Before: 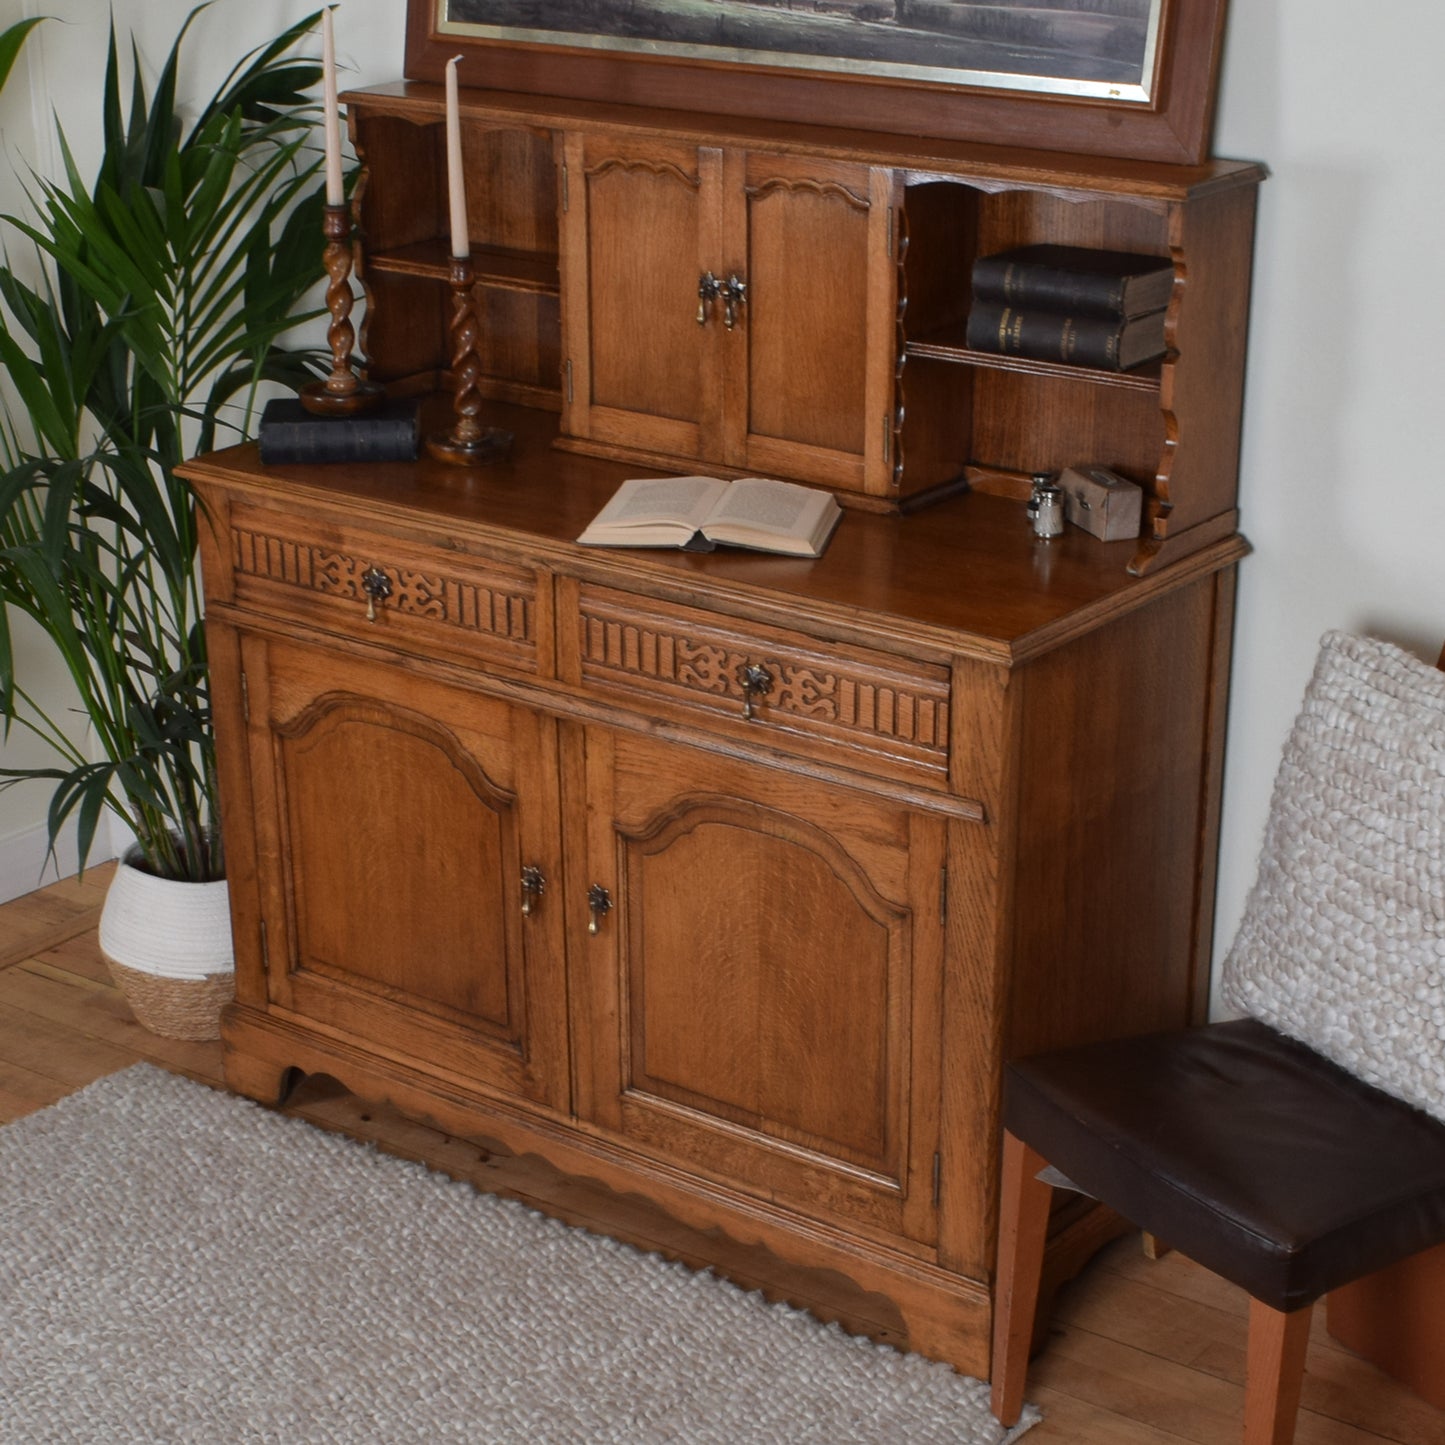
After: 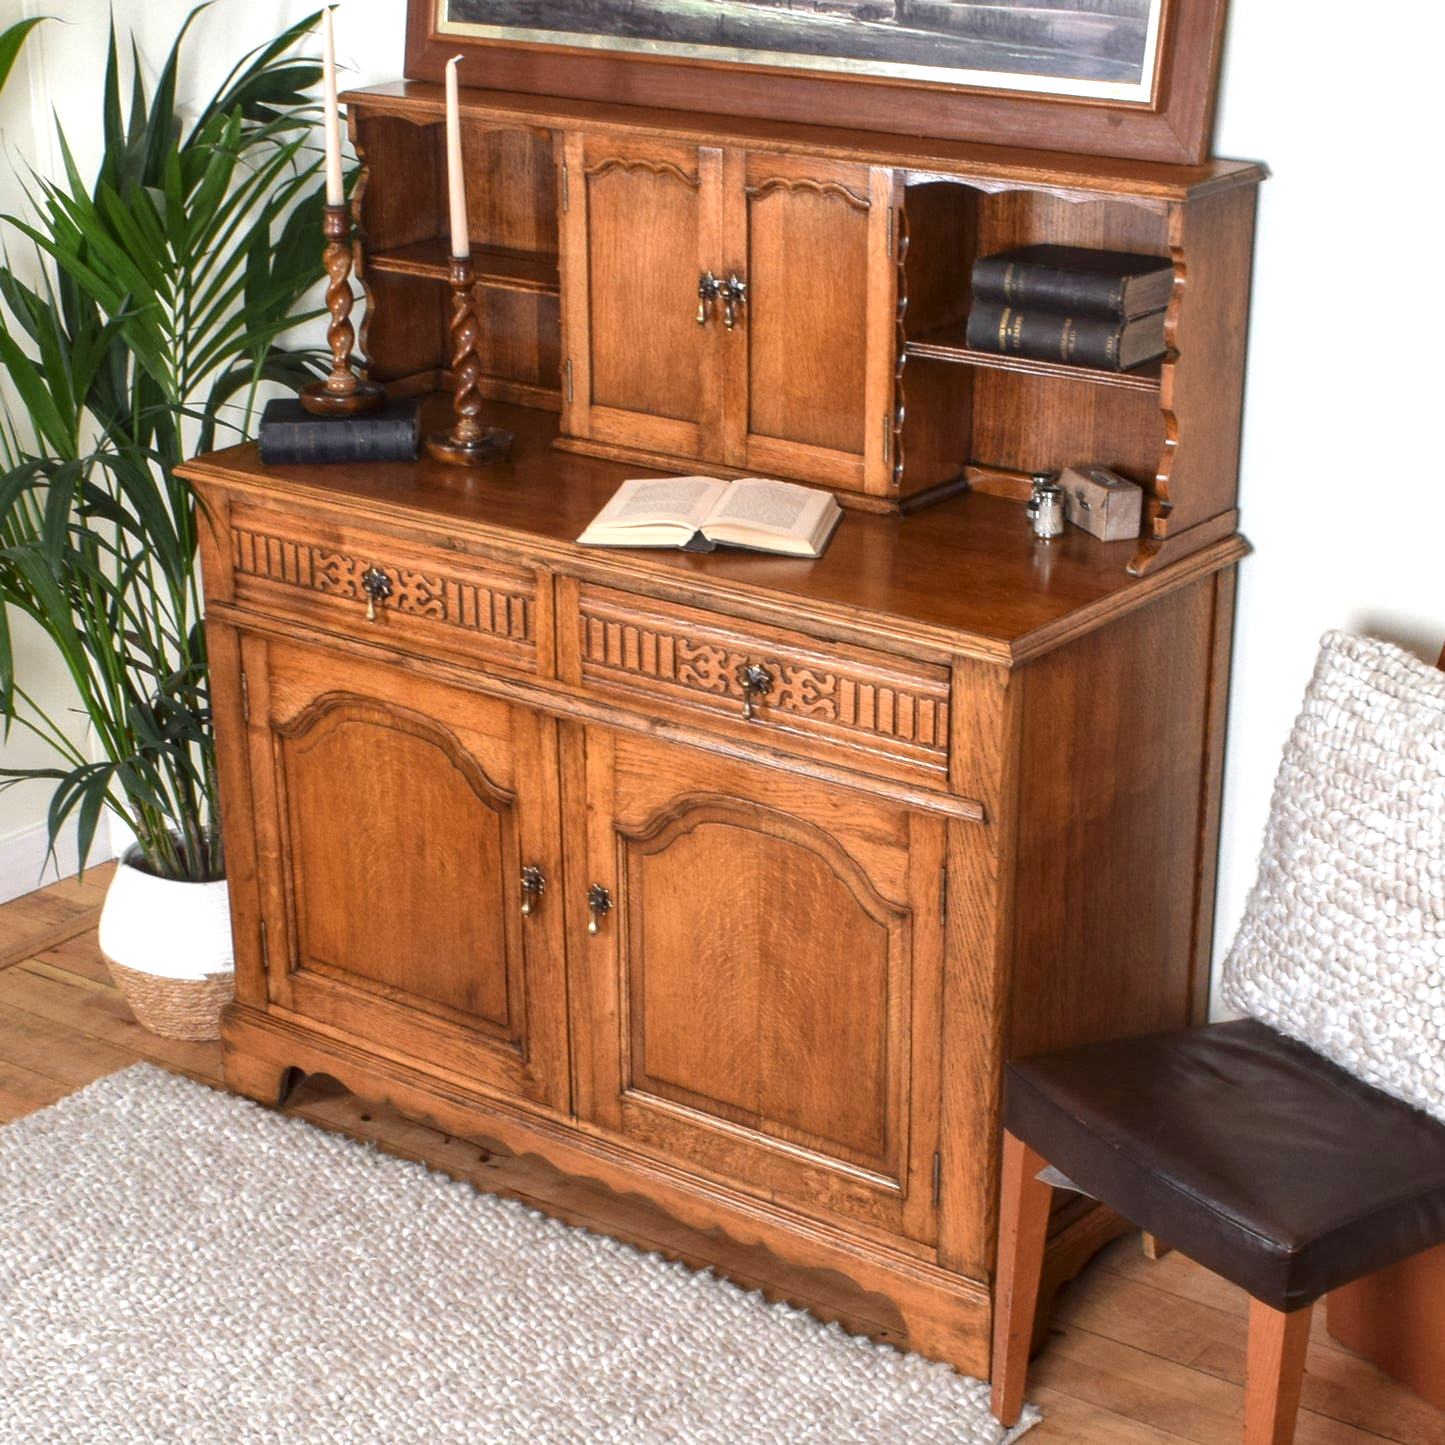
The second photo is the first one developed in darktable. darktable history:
exposure: exposure 1.23 EV, compensate highlight preservation false
local contrast: on, module defaults
